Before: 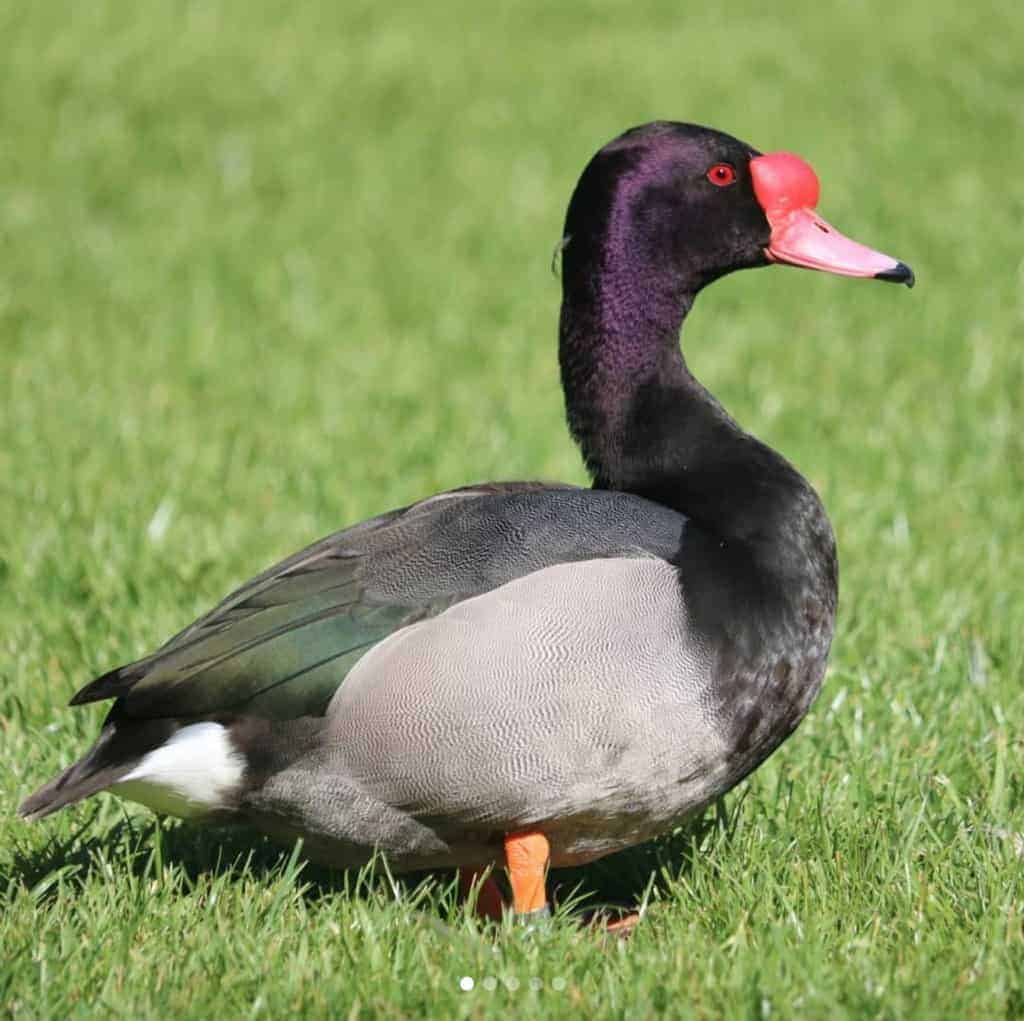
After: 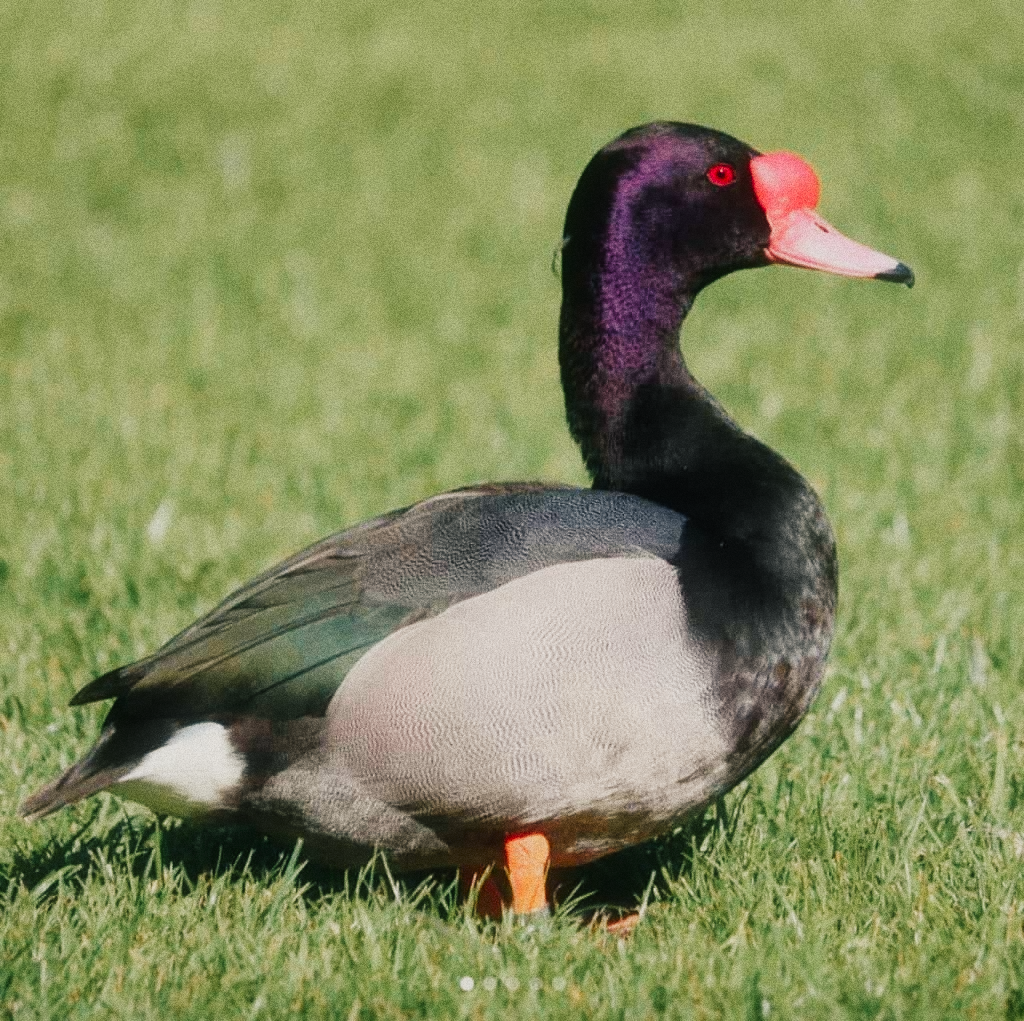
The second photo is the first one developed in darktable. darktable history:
contrast equalizer "negative clarity": octaves 7, y [[0.6 ×6], [0.55 ×6], [0 ×6], [0 ×6], [0 ×6]], mix -0.3
color balance rgb "creative | pacific film": shadows lift › chroma 2%, shadows lift › hue 219.6°, power › hue 313.2°, highlights gain › chroma 3%, highlights gain › hue 75.6°, global offset › luminance 0.5%, perceptual saturation grading › global saturation 15.33%, perceptual saturation grading › highlights -19.33%, perceptual saturation grading › shadows 20%, global vibrance 20%
color equalizer "creative | pacific": saturation › orange 1.03, saturation › yellow 0.883, saturation › green 0.883, saturation › blue 1.08, saturation › magenta 1.05, hue › orange -4.88, hue › green 8.78, brightness › red 1.06, brightness › orange 1.08, brightness › yellow 0.916, brightness › green 0.916, brightness › cyan 1.04, brightness › blue 1.12, brightness › magenta 1.07 | blend: blend mode normal, opacity 100%; mask: uniform (no mask)
diffuse or sharpen "bloom 20%": radius span 32, 1st order speed 50%, 2nd order speed 50%, 3rd order speed 50%, 4th order speed 50% | blend: blend mode normal, opacity 20%; mask: uniform (no mask)
exposure "auto exposure": compensate highlight preservation false
rgb primaries "creative | pacific": red hue -0.042, red purity 1.1, green hue 0.047, green purity 1.12, blue hue -0.089, blue purity 0.937
sigmoid: contrast 1.7, skew -0.2, preserve hue 0%, red attenuation 0.1, red rotation 0.035, green attenuation 0.1, green rotation -0.017, blue attenuation 0.15, blue rotation -0.052, base primaries Rec2020
grain "silver grain": coarseness 0.09 ISO, strength 40%
